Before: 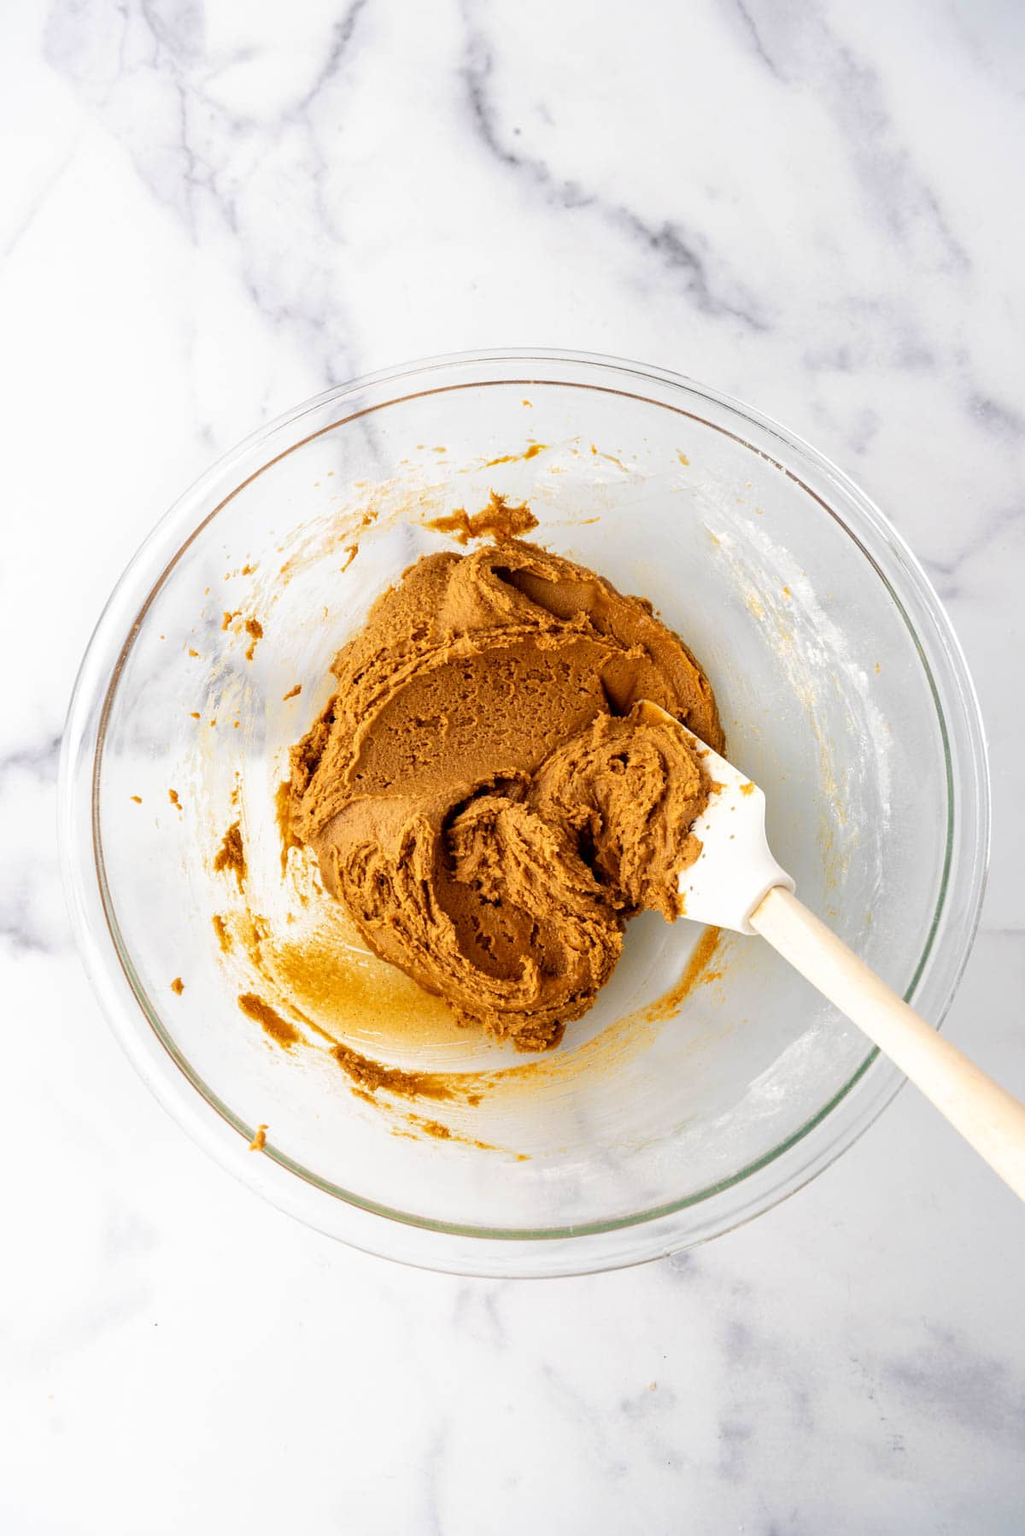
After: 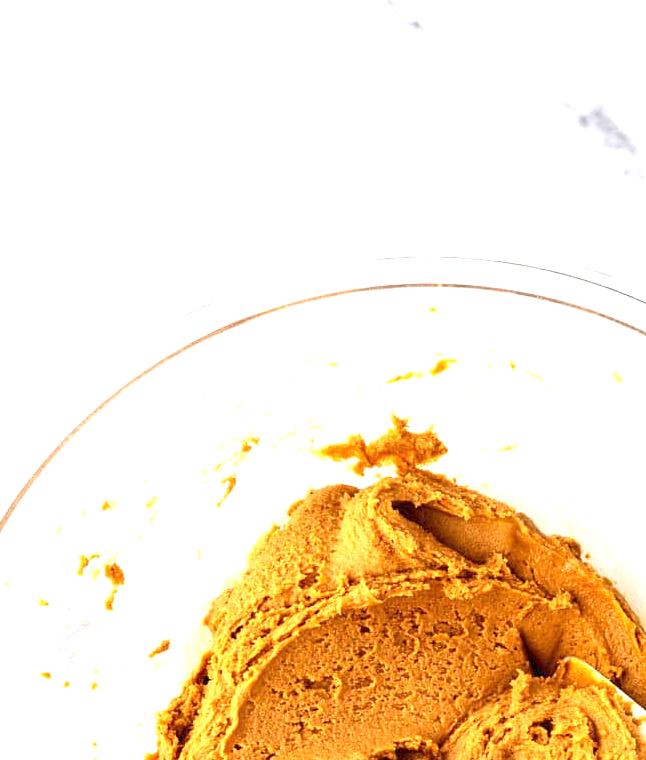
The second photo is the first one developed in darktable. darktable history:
exposure: exposure 1.089 EV, compensate highlight preservation false
white balance: emerald 1
rgb curve: curves: ch0 [(0, 0) (0.093, 0.159) (0.241, 0.265) (0.414, 0.42) (1, 1)], compensate middle gray true, preserve colors basic power
crop: left 15.306%, top 9.065%, right 30.789%, bottom 48.638%
